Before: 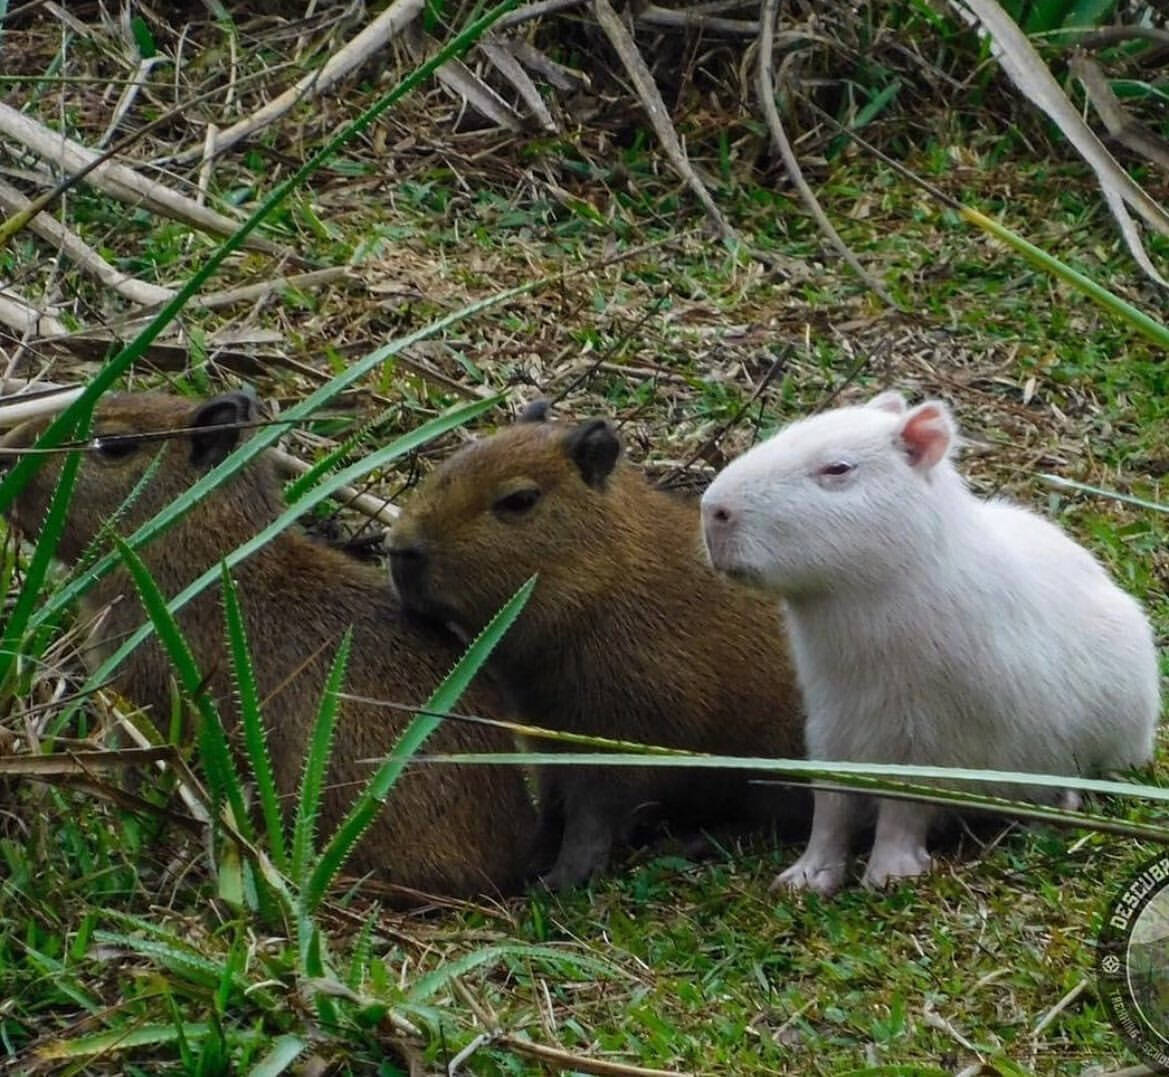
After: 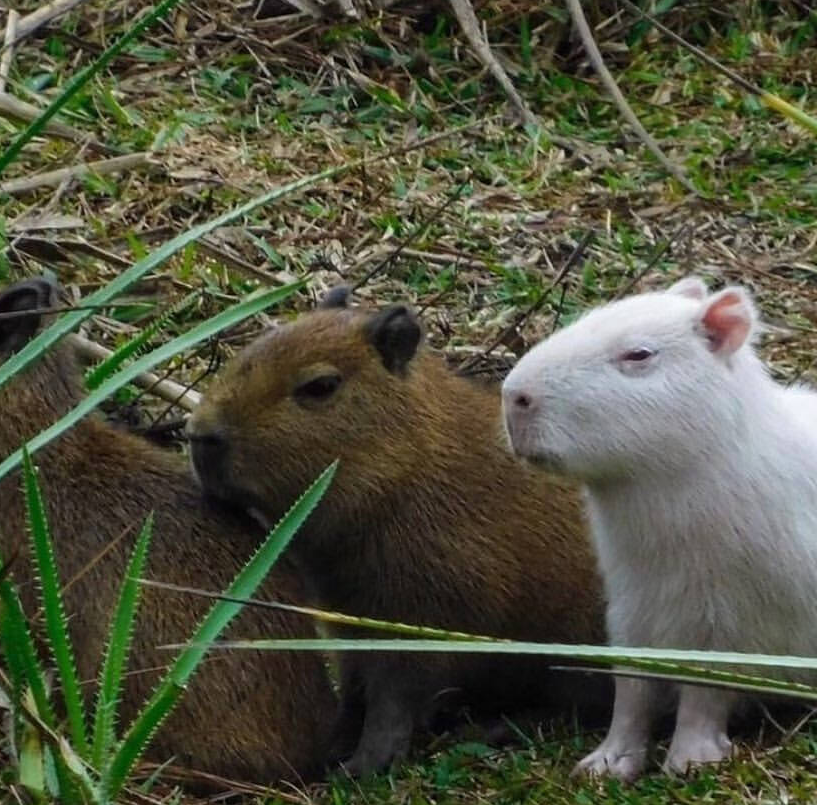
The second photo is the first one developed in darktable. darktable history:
crop and rotate: left 17.046%, top 10.659%, right 12.989%, bottom 14.553%
rotate and perspective: automatic cropping off
